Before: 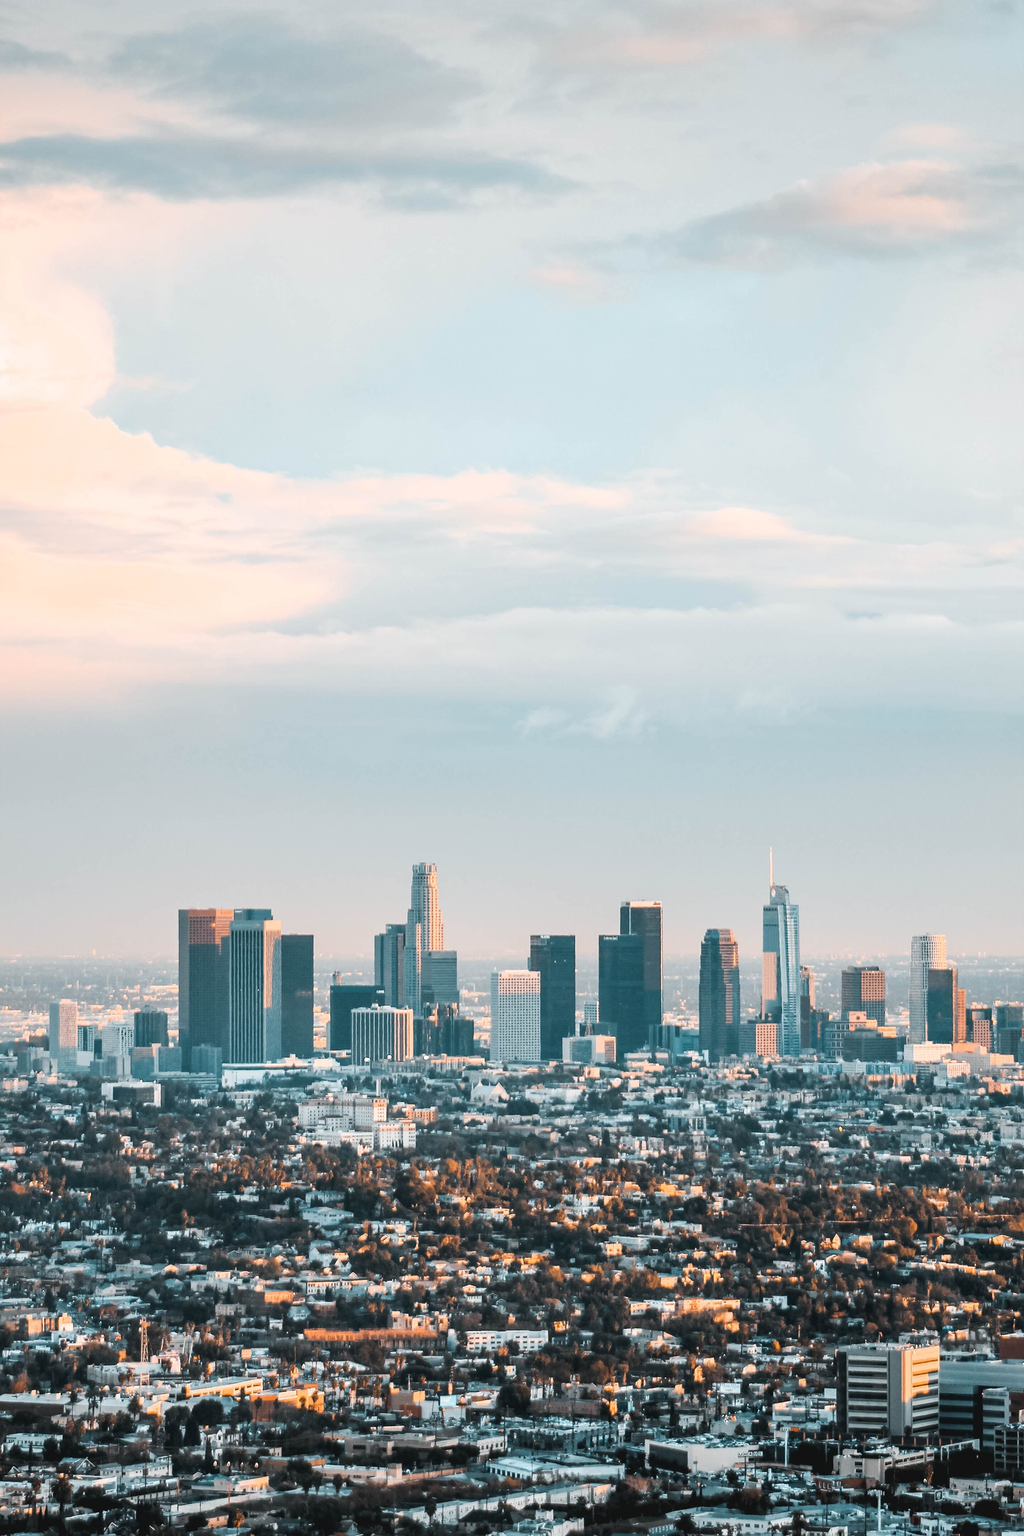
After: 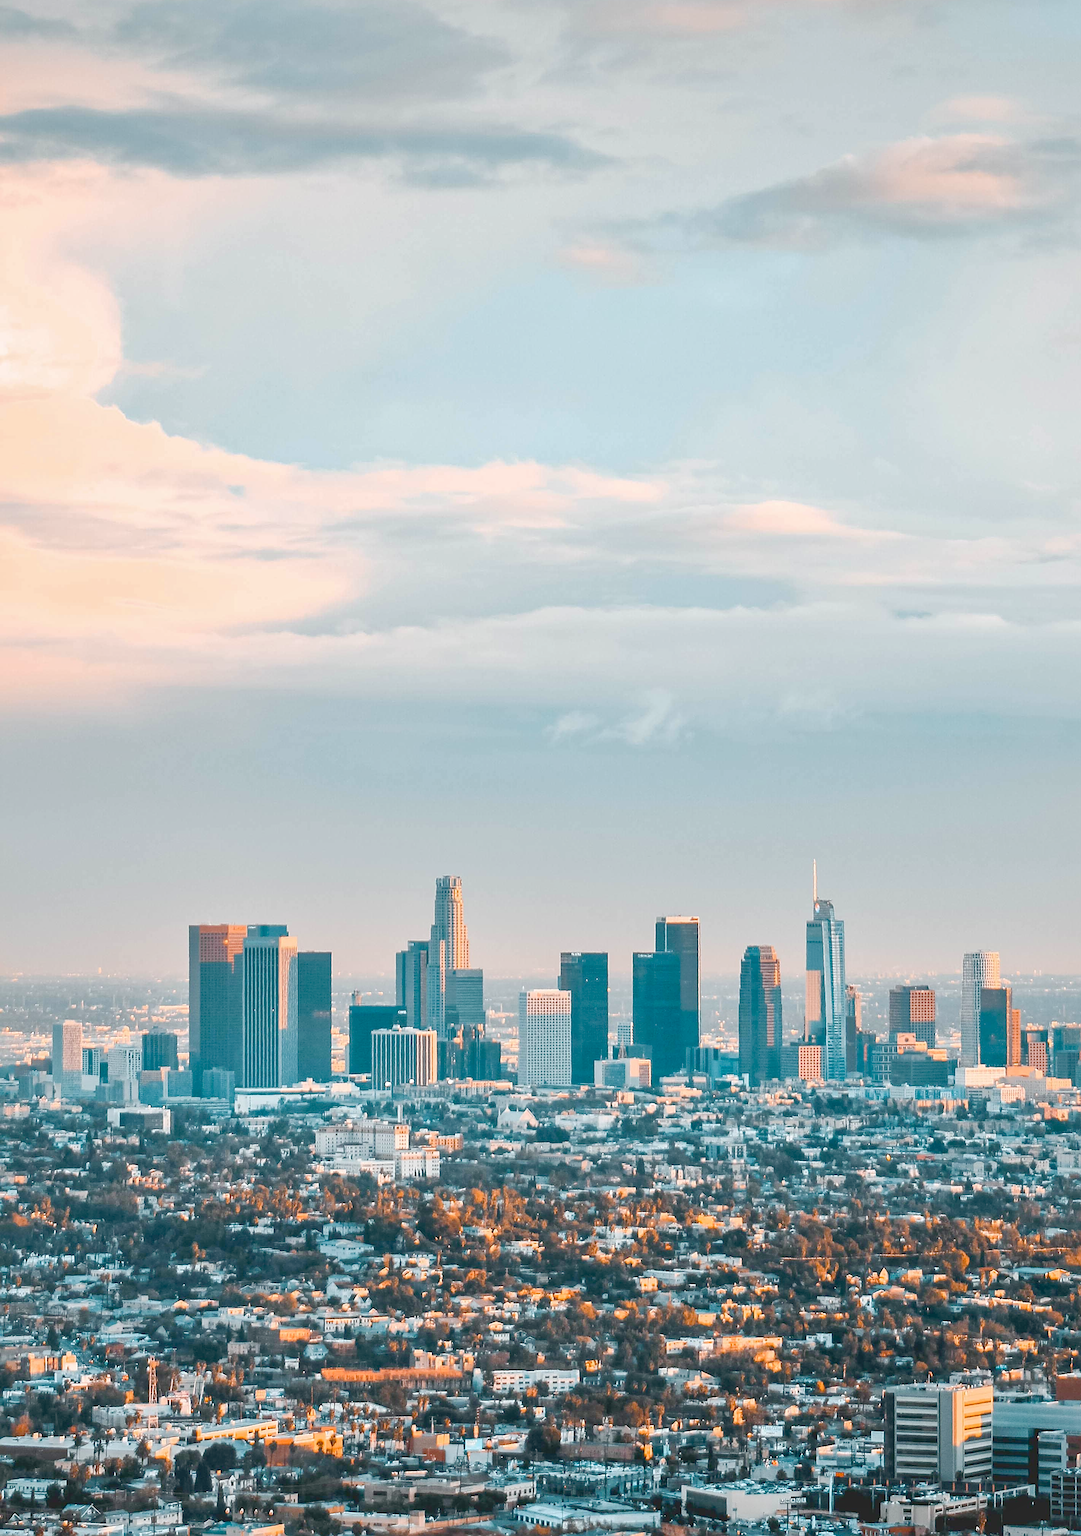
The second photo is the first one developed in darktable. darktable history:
shadows and highlights: on, module defaults
color balance rgb: shadows lift › hue 86.92°, perceptual saturation grading › global saturation 20%, perceptual saturation grading › highlights -24.865%, perceptual saturation grading › shadows 24.114%
levels: levels [0, 0.445, 1]
sharpen: on, module defaults
crop and rotate: top 2.206%, bottom 3.112%
